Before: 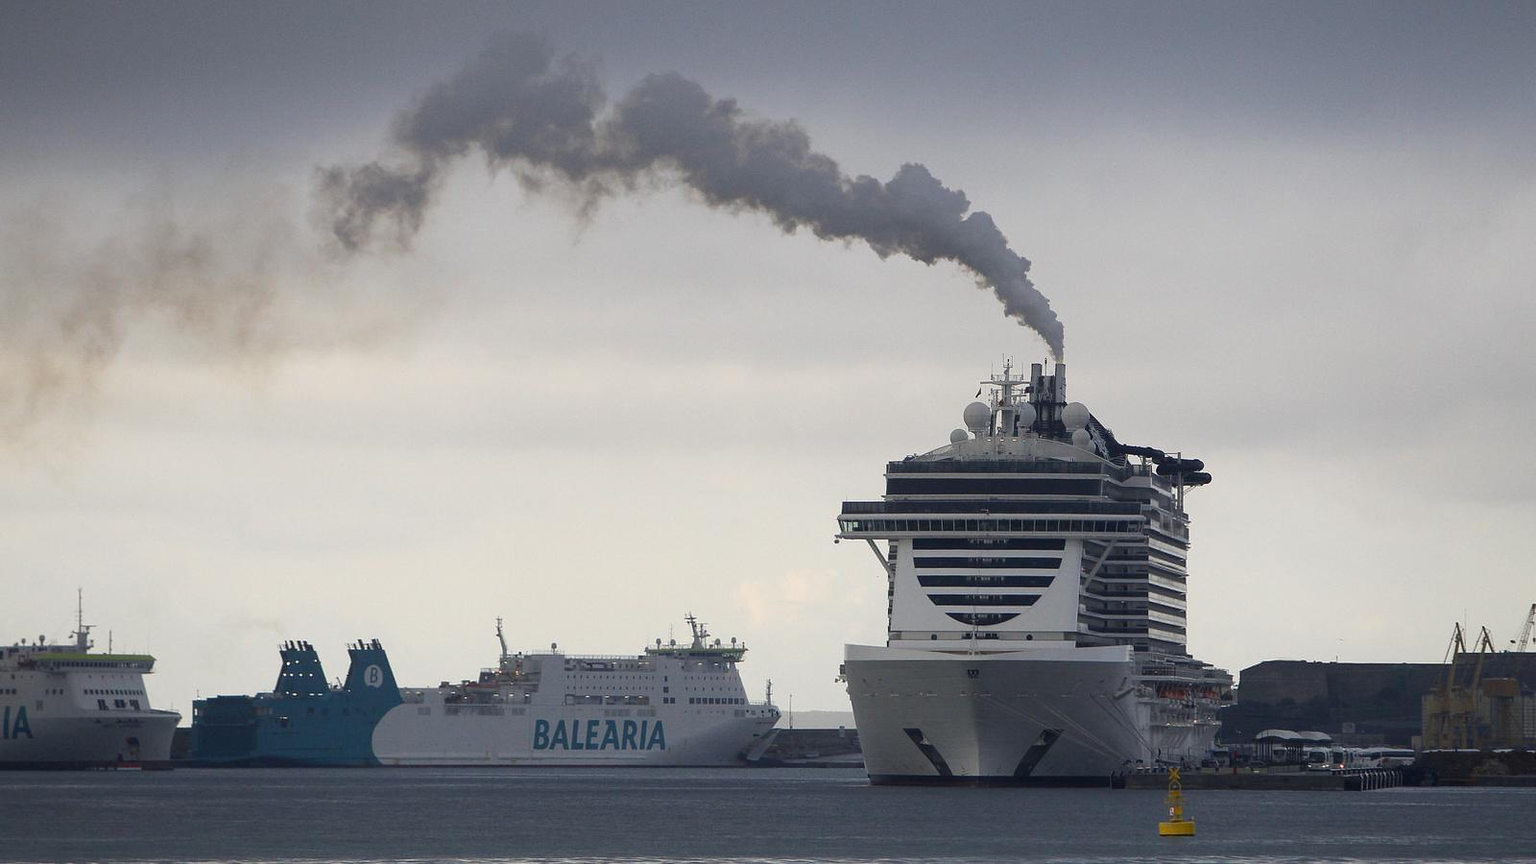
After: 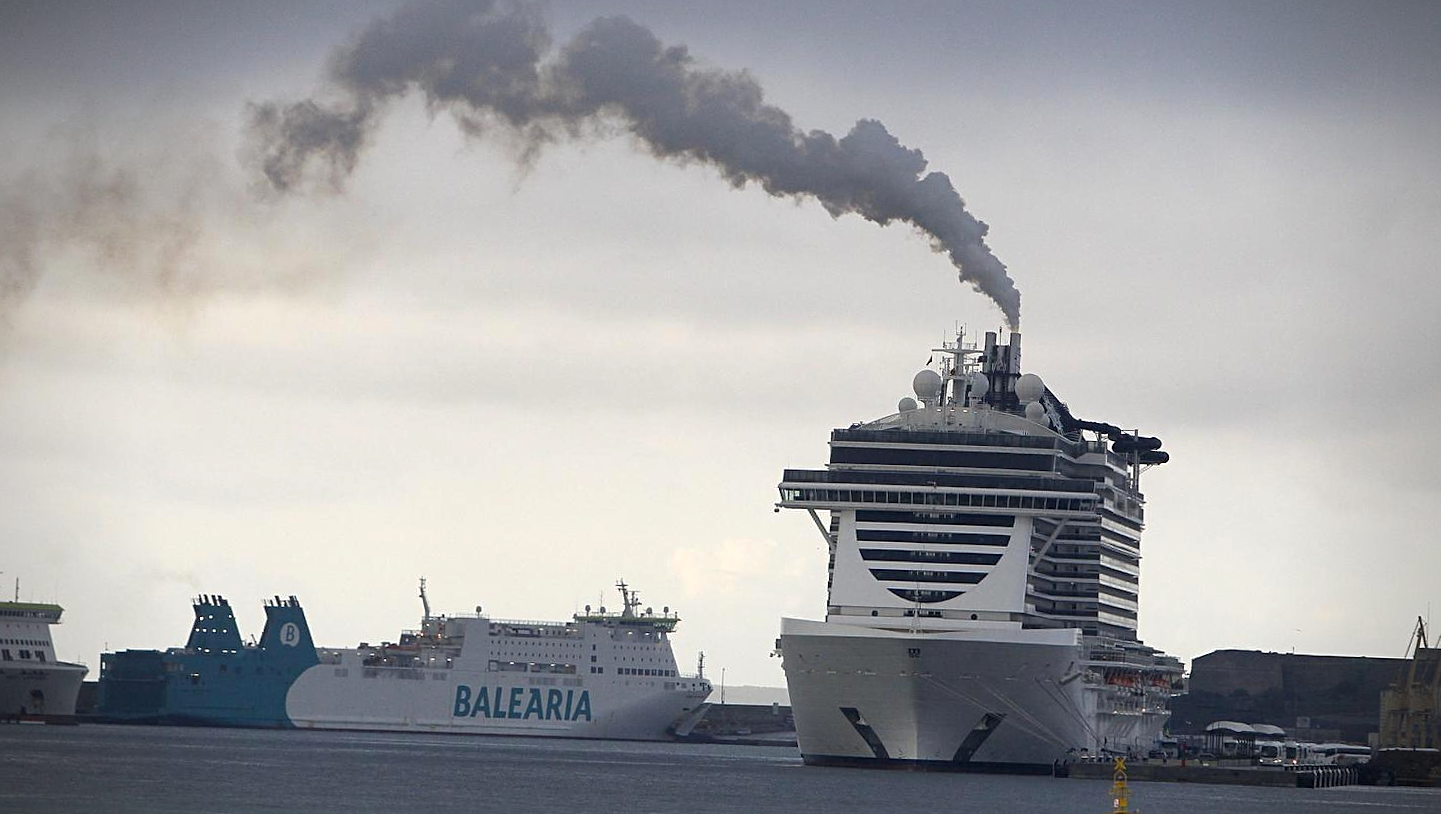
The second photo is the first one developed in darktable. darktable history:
vignetting: unbound false
shadows and highlights: shadows 36.15, highlights -28.01, soften with gaussian
crop and rotate: angle -1.91°, left 3.115%, top 3.653%, right 1.516%, bottom 0.496%
exposure: black level correction 0.002, exposure 0.295 EV, compensate highlight preservation false
sharpen: radius 2.519, amount 0.32
